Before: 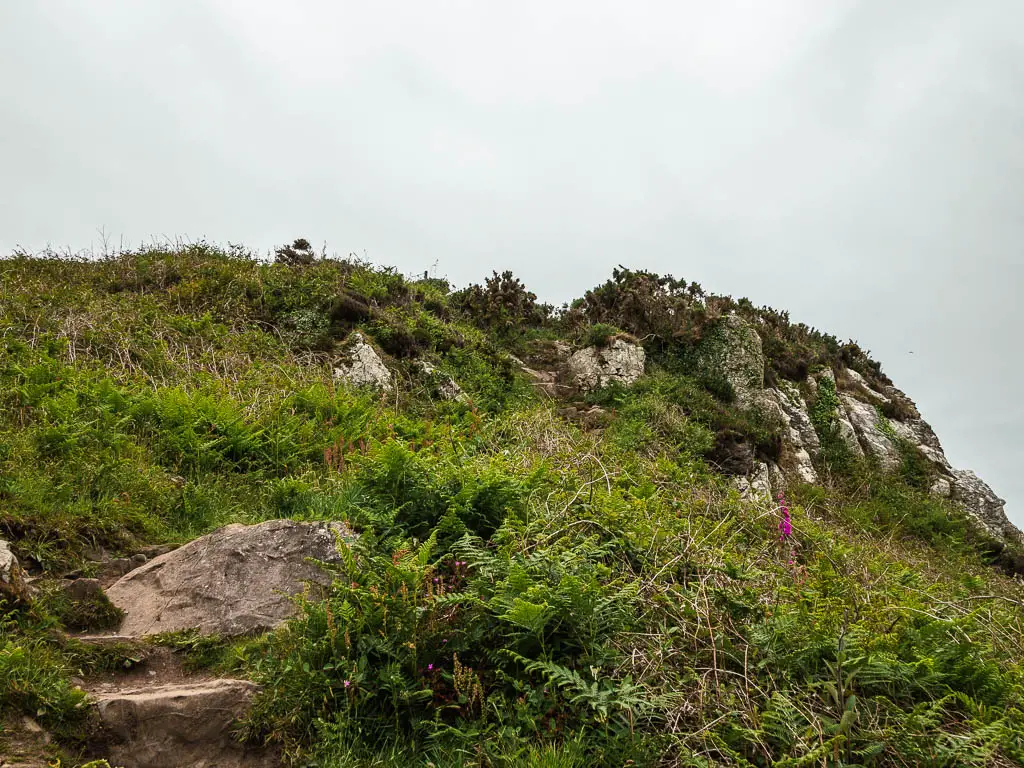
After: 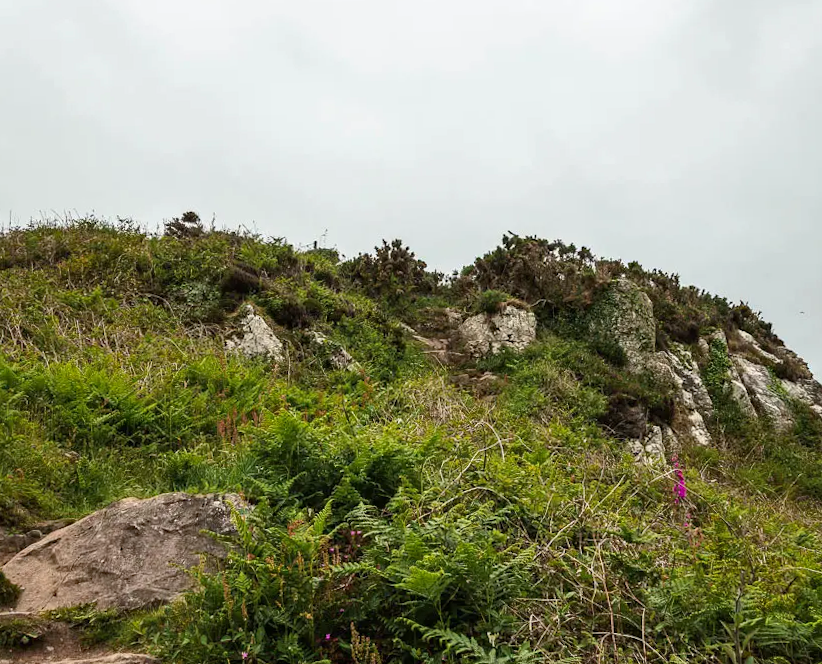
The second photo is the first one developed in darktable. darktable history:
haze removal: compatibility mode true, adaptive false
rotate and perspective: rotation -1.17°, automatic cropping off
crop: left 11.225%, top 5.381%, right 9.565%, bottom 10.314%
